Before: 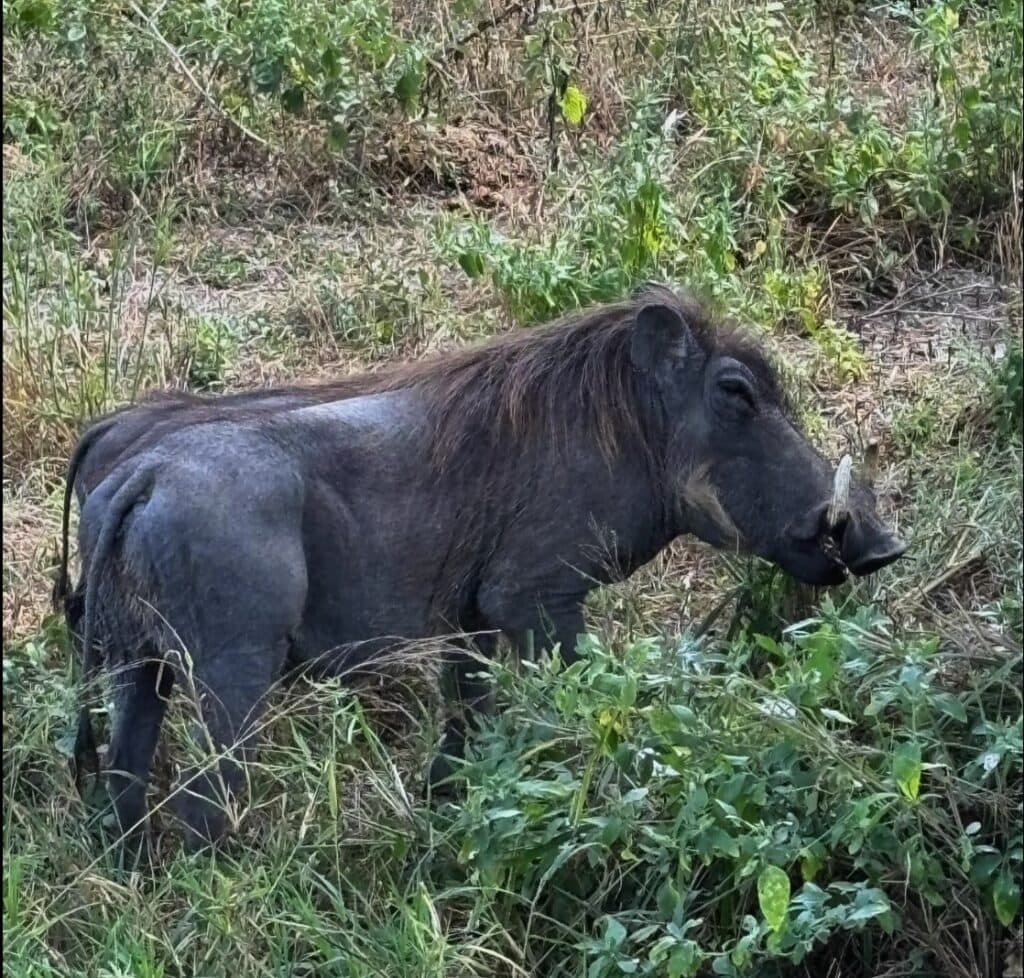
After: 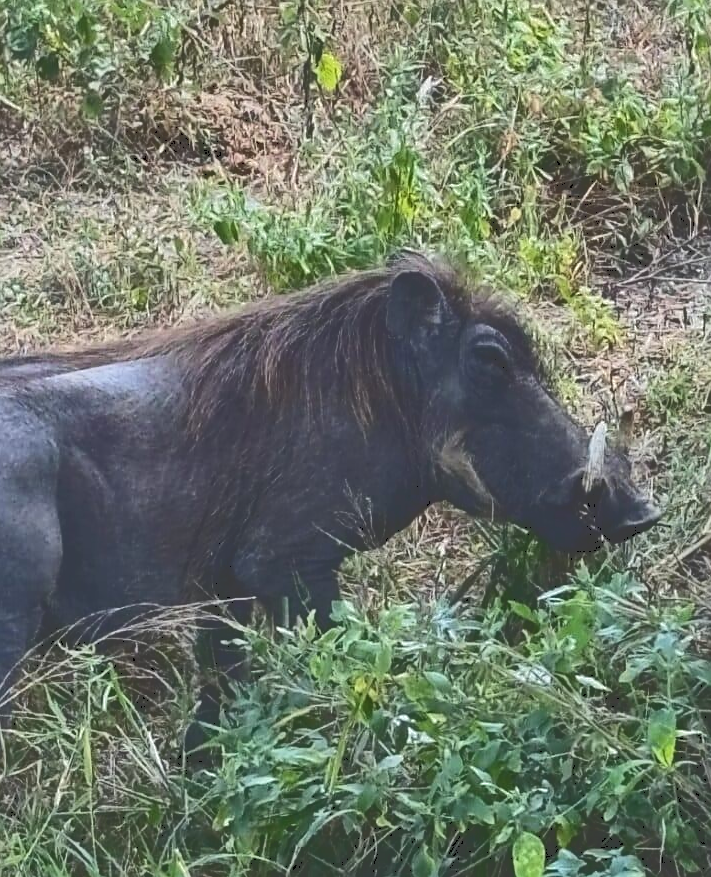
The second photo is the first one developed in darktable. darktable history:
tone curve: curves: ch0 [(0, 0) (0.003, 0.241) (0.011, 0.241) (0.025, 0.242) (0.044, 0.246) (0.069, 0.25) (0.1, 0.251) (0.136, 0.256) (0.177, 0.275) (0.224, 0.293) (0.277, 0.326) (0.335, 0.38) (0.399, 0.449) (0.468, 0.525) (0.543, 0.606) (0.623, 0.683) (0.709, 0.751) (0.801, 0.824) (0.898, 0.871) (1, 1)], color space Lab, independent channels, preserve colors none
crop and rotate: left 23.995%, top 3.417%, right 6.53%, bottom 6.893%
sharpen: radius 1.873, amount 0.393, threshold 1.744
